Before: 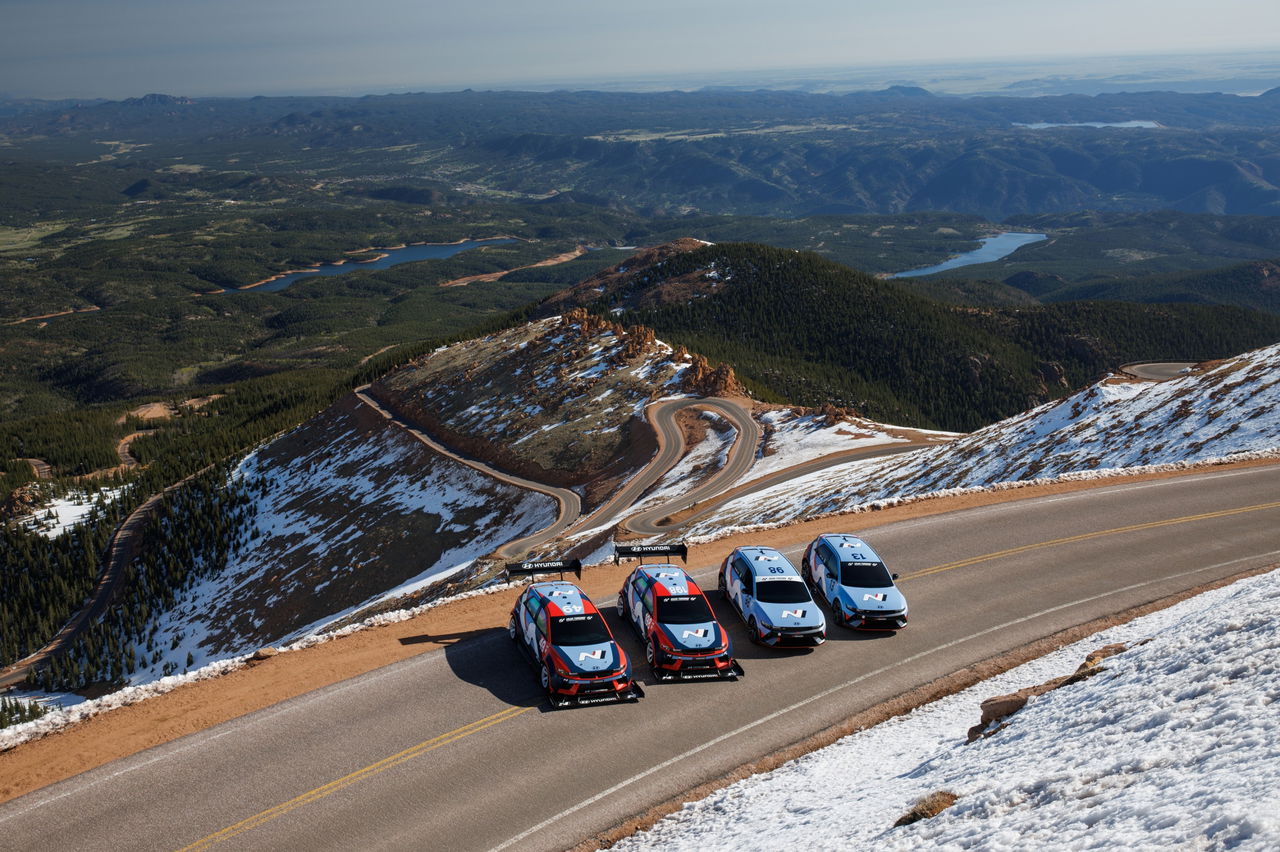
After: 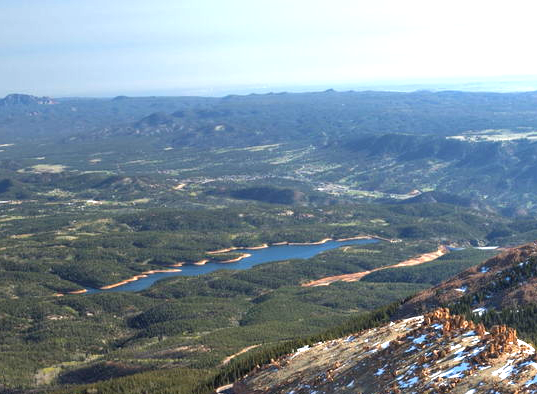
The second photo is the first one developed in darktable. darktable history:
exposure: black level correction 0, exposure 1.7 EV, compensate exposure bias true, compensate highlight preservation false
crop and rotate: left 10.817%, top 0.062%, right 47.194%, bottom 53.626%
